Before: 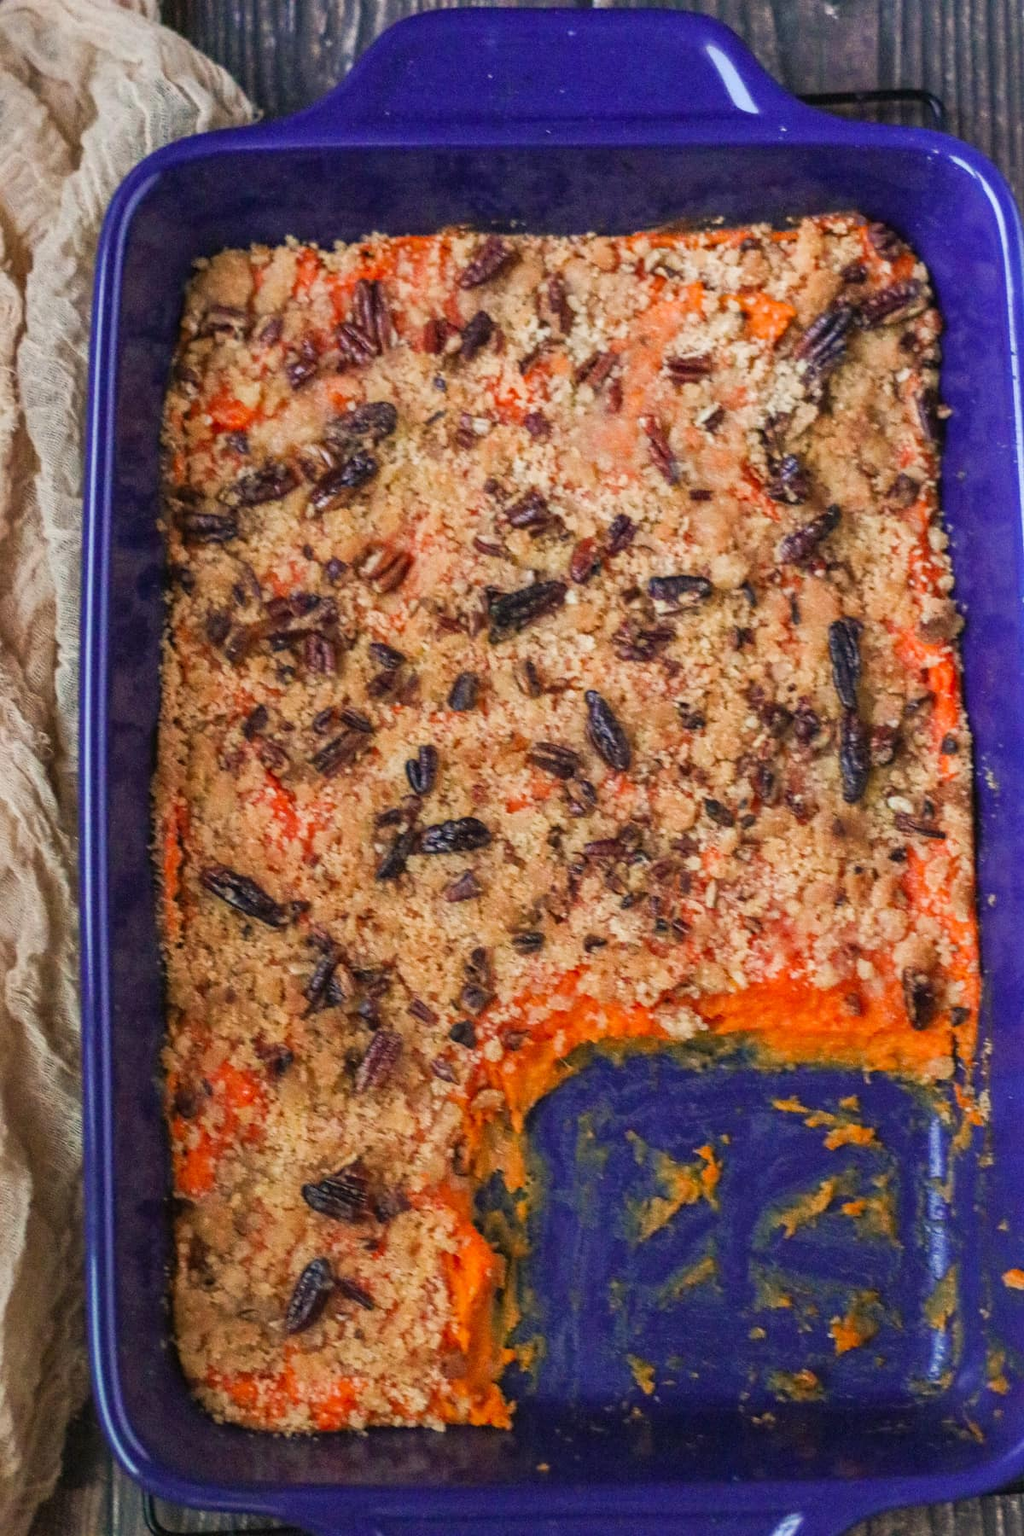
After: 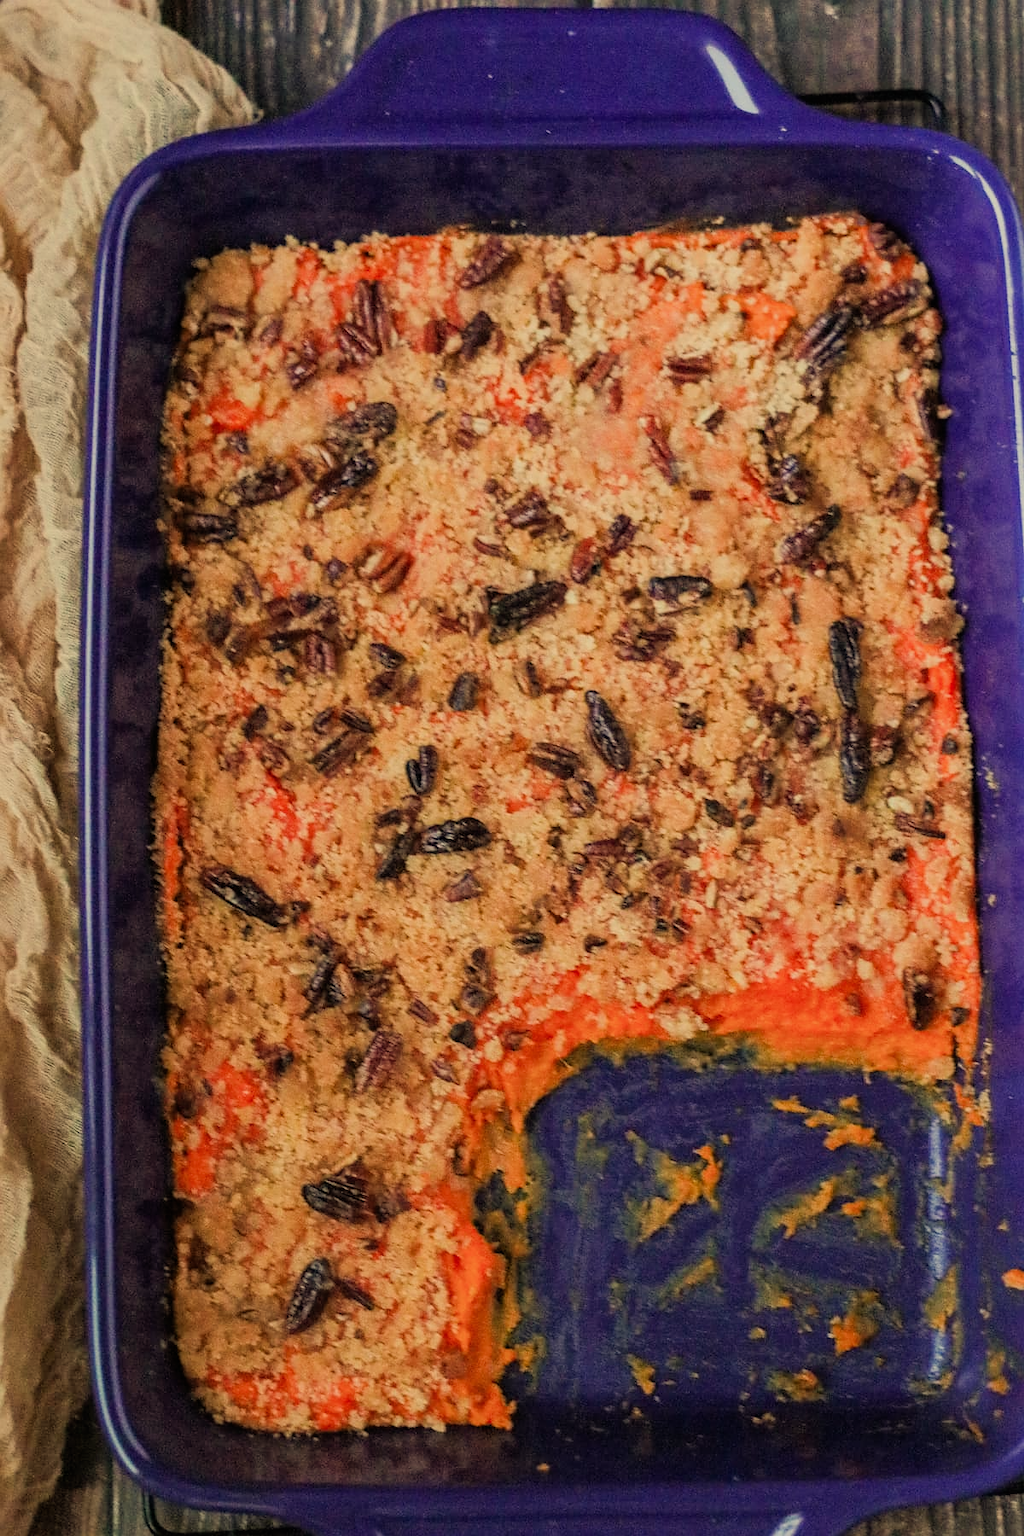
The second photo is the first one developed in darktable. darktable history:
filmic rgb: hardness 4.17
white balance: red 1.08, blue 0.791
sharpen: radius 0.969, amount 0.604
